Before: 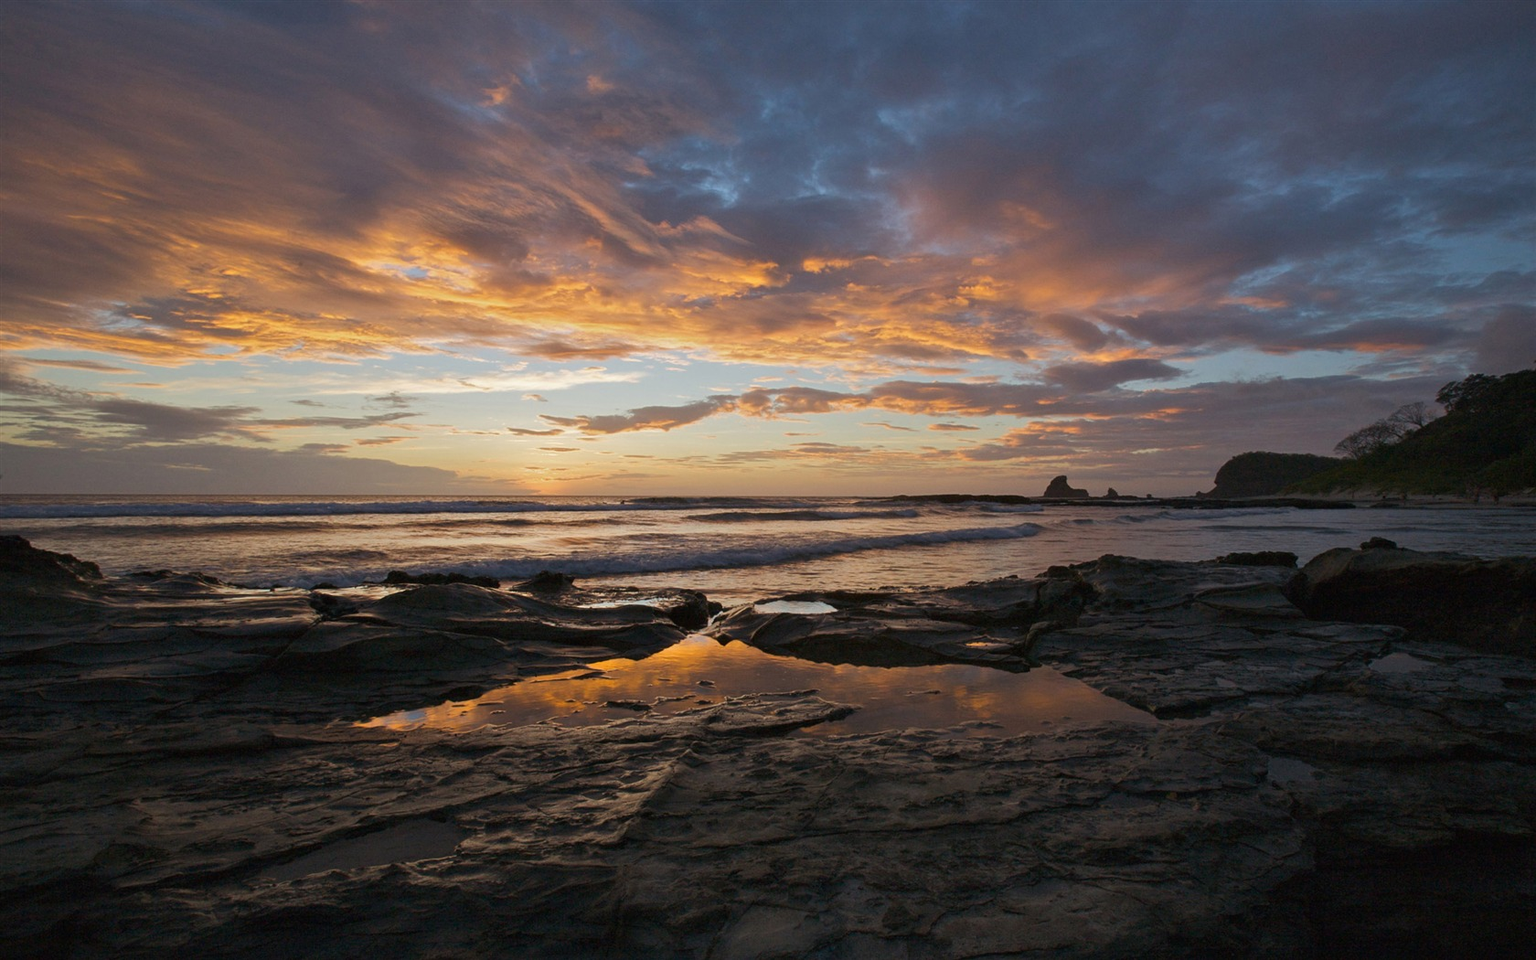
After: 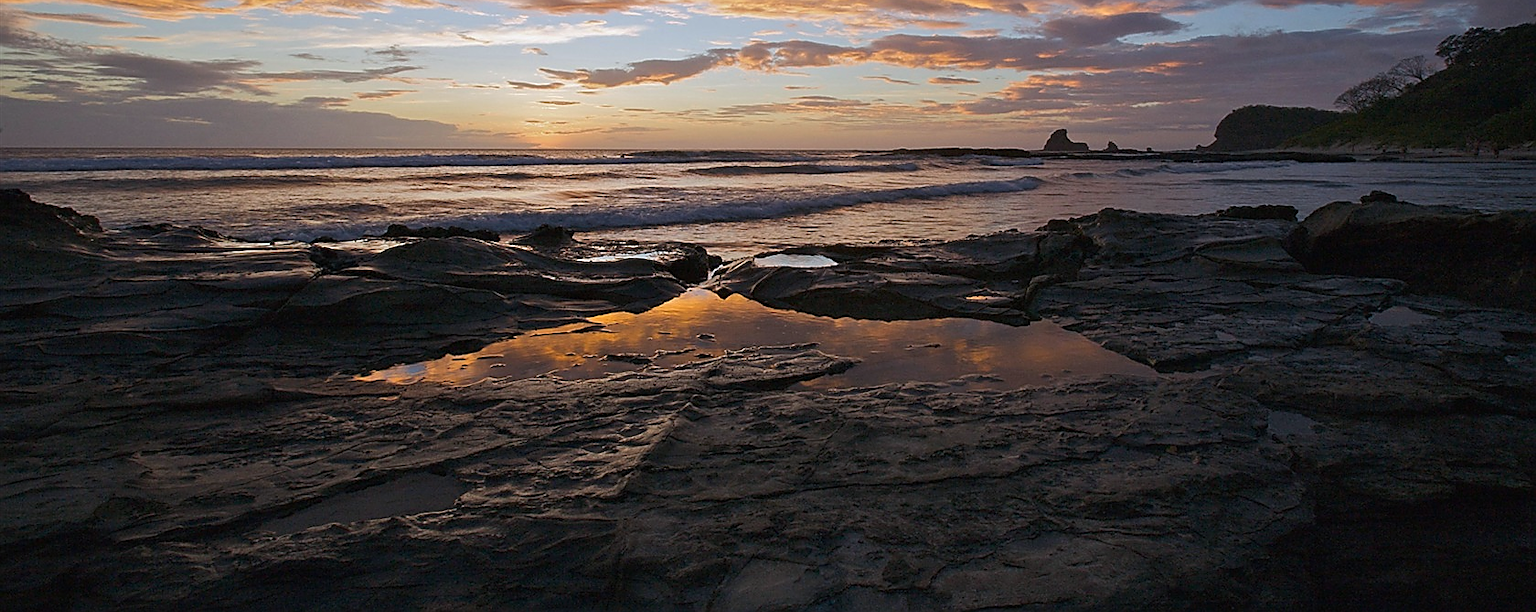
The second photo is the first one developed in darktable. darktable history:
color calibration: illuminant as shot in camera, x 0.358, y 0.373, temperature 4628.91 K
sharpen: radius 1.395, amount 1.251, threshold 0.822
crop and rotate: top 36.113%
